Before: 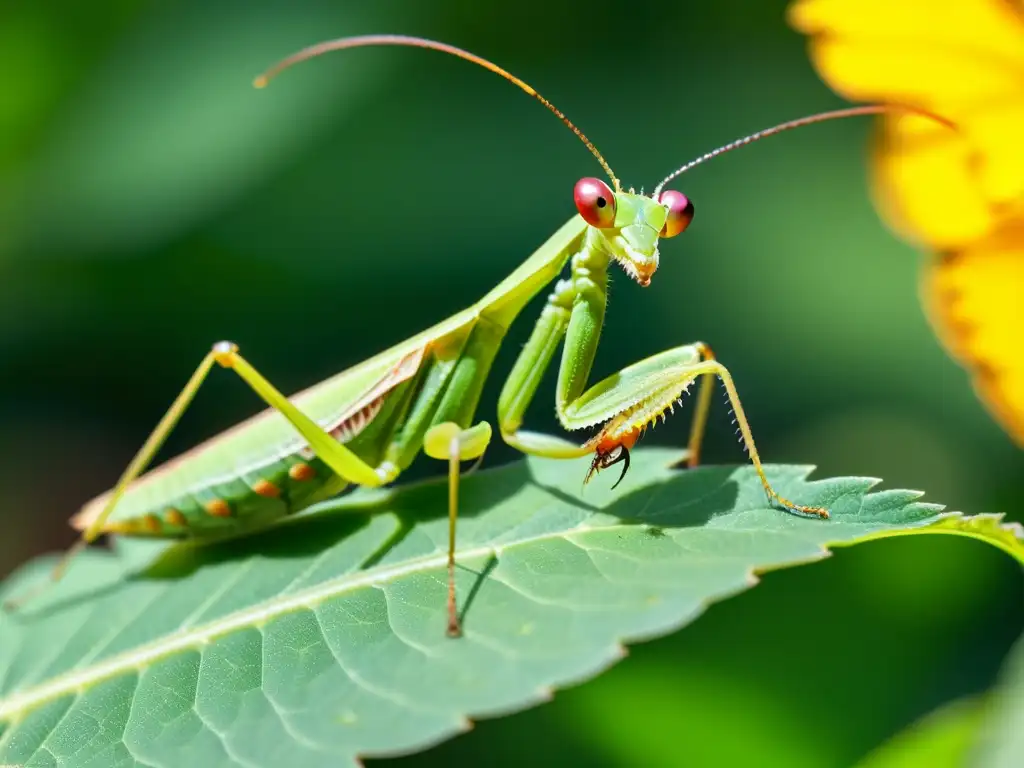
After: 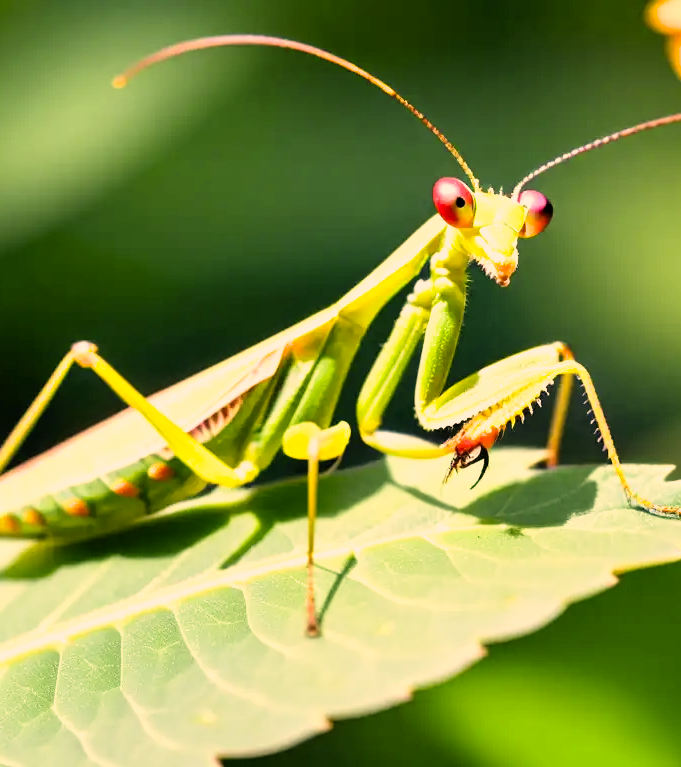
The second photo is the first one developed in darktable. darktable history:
crop and rotate: left 13.829%, right 19.585%
filmic rgb: middle gray luminance 21.76%, black relative exposure -14.06 EV, white relative exposure 2.96 EV, target black luminance 0%, hardness 8.81, latitude 60.26%, contrast 1.211, highlights saturation mix 4.62%, shadows ↔ highlights balance 41.6%
exposure: black level correction 0, exposure 0.695 EV, compensate highlight preservation false
color correction: highlights a* 22.26, highlights b* 21.78
